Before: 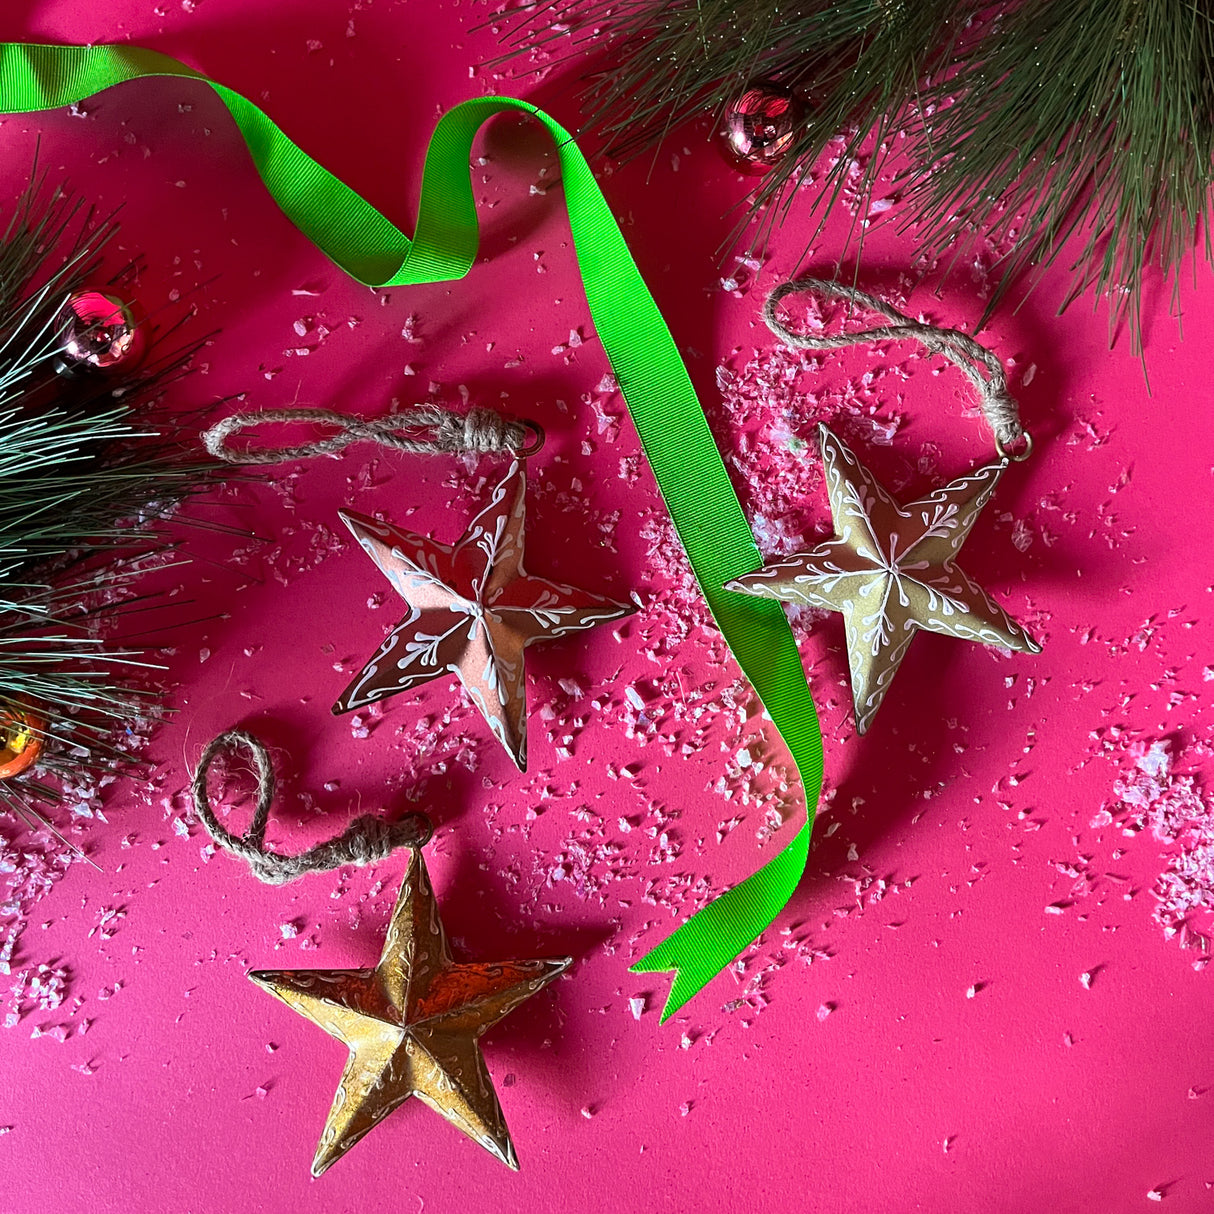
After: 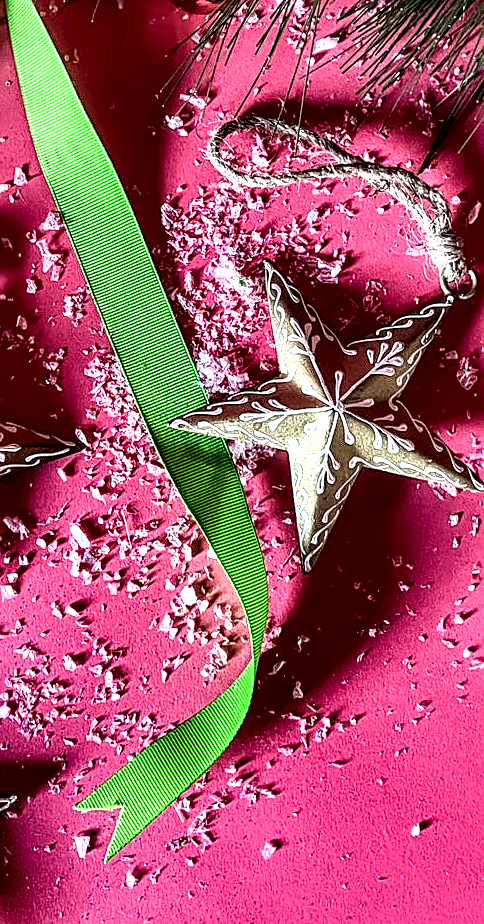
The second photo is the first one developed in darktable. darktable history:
local contrast: highlights 115%, shadows 42%, detail 293%
crop: left 45.721%, top 13.393%, right 14.118%, bottom 10.01%
sharpen: on, module defaults
